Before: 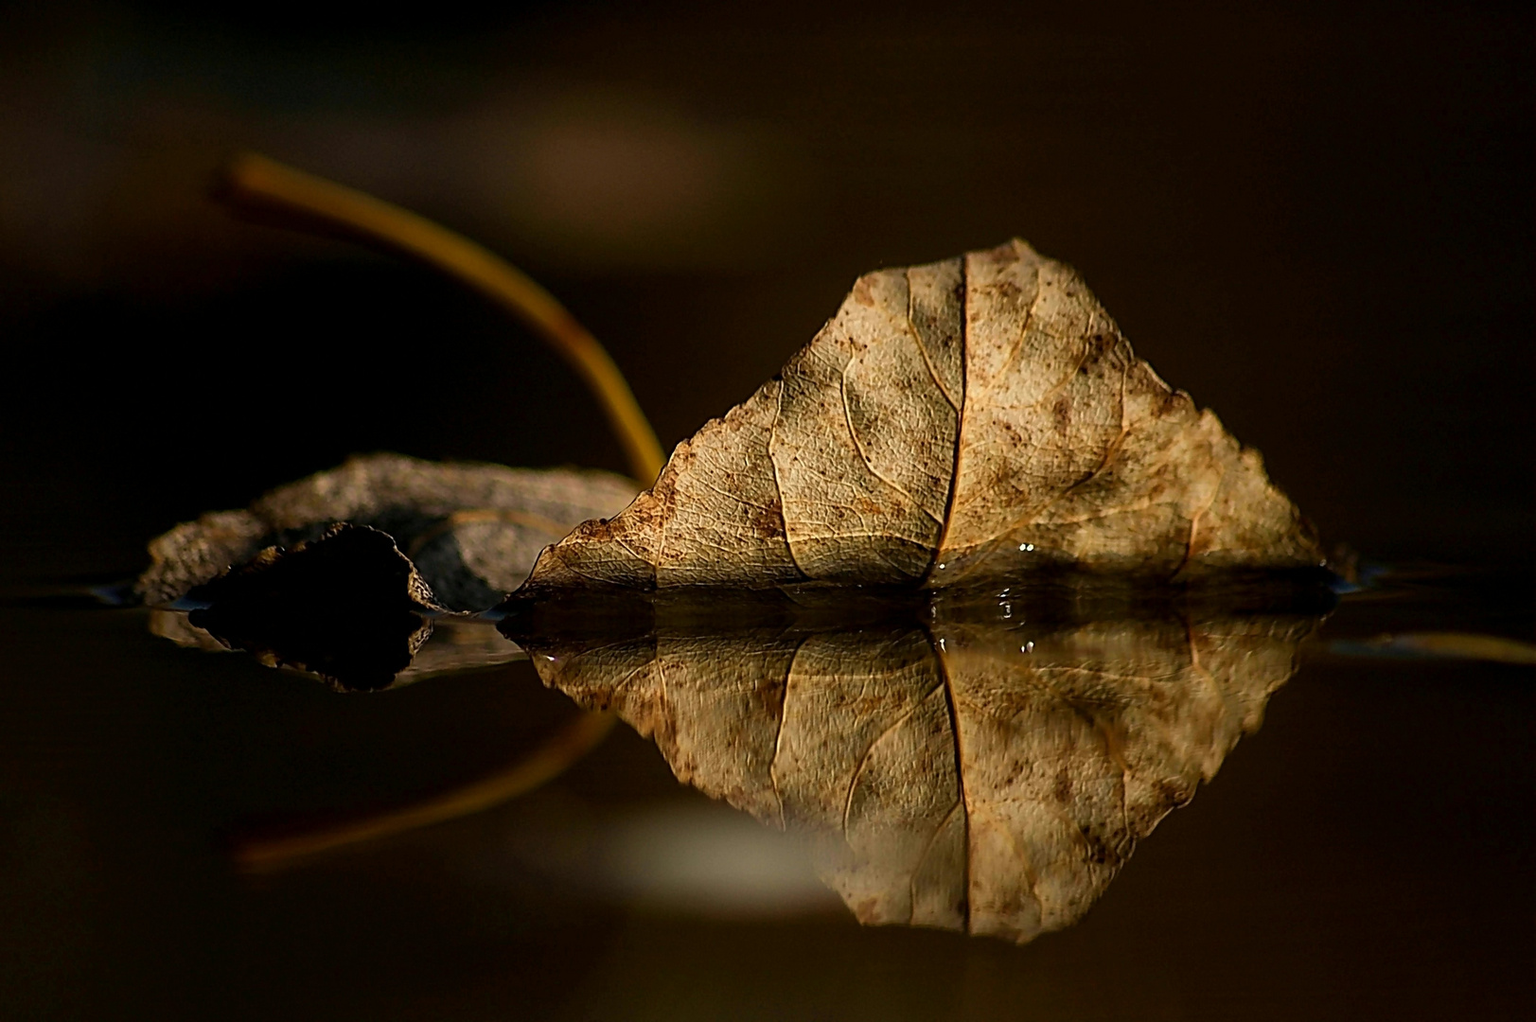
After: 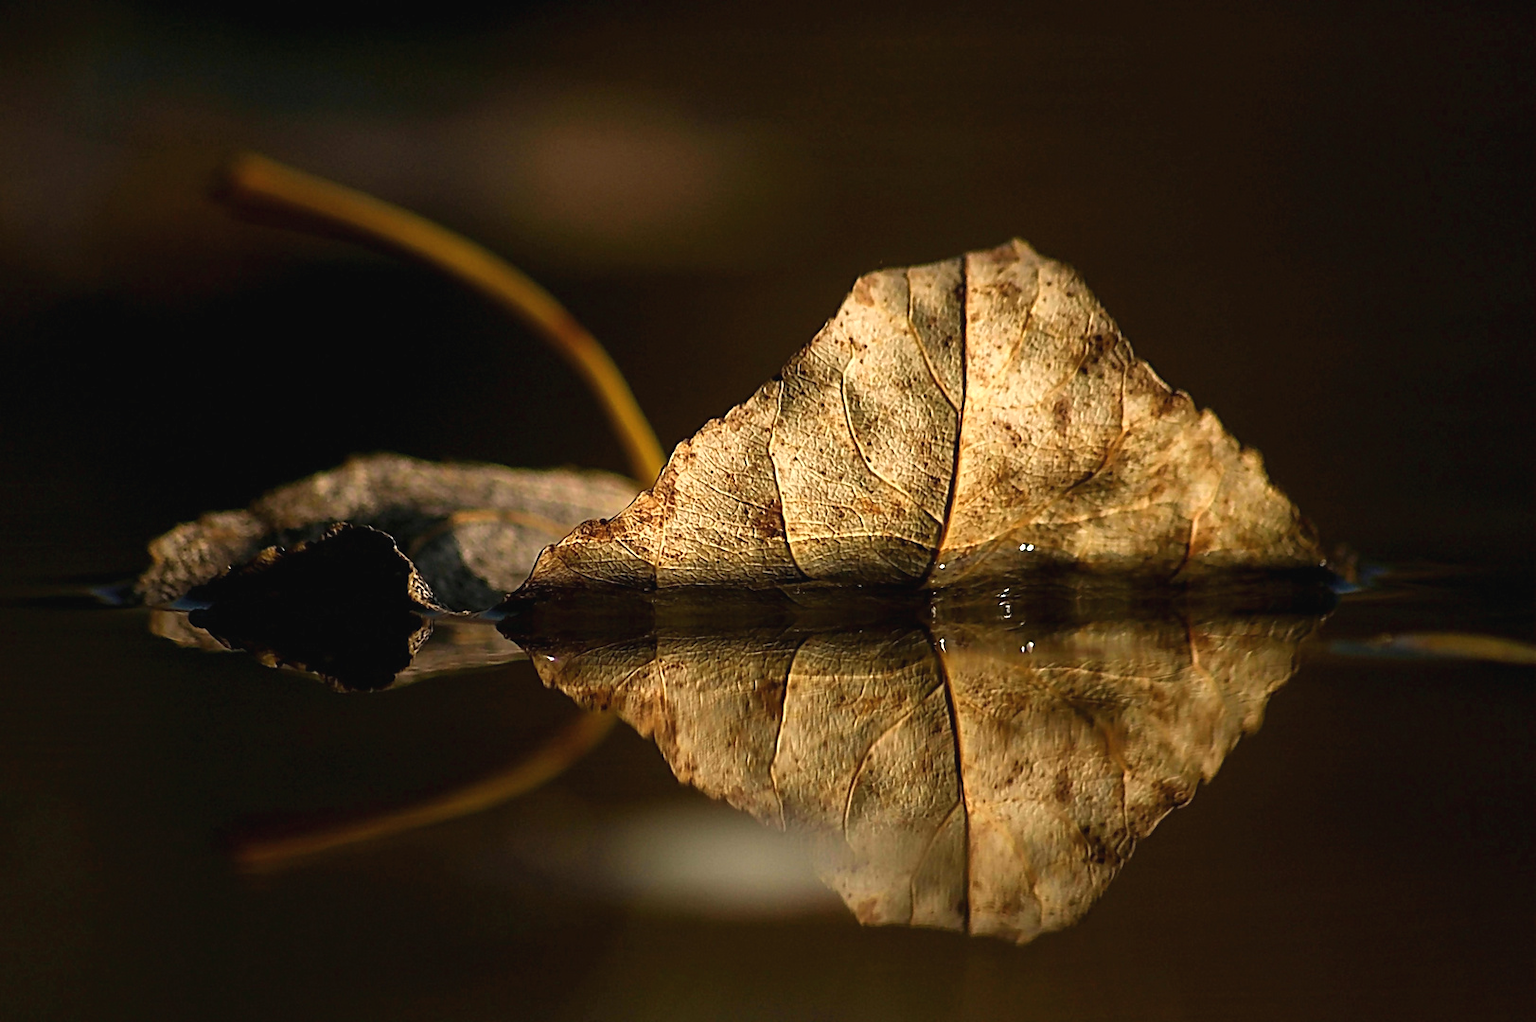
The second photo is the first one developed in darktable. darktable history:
exposure: black level correction -0.002, exposure 0.536 EV, compensate highlight preservation false
shadows and highlights: shadows -1.62, highlights 39.72
